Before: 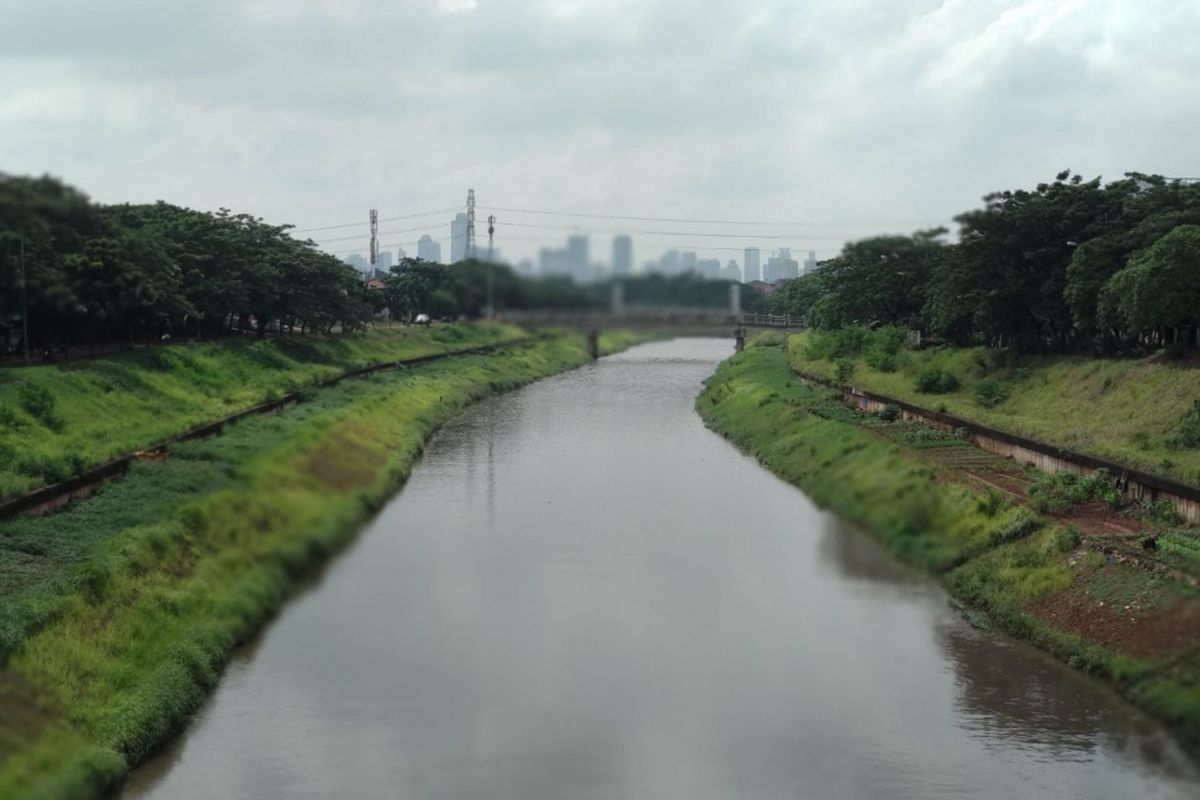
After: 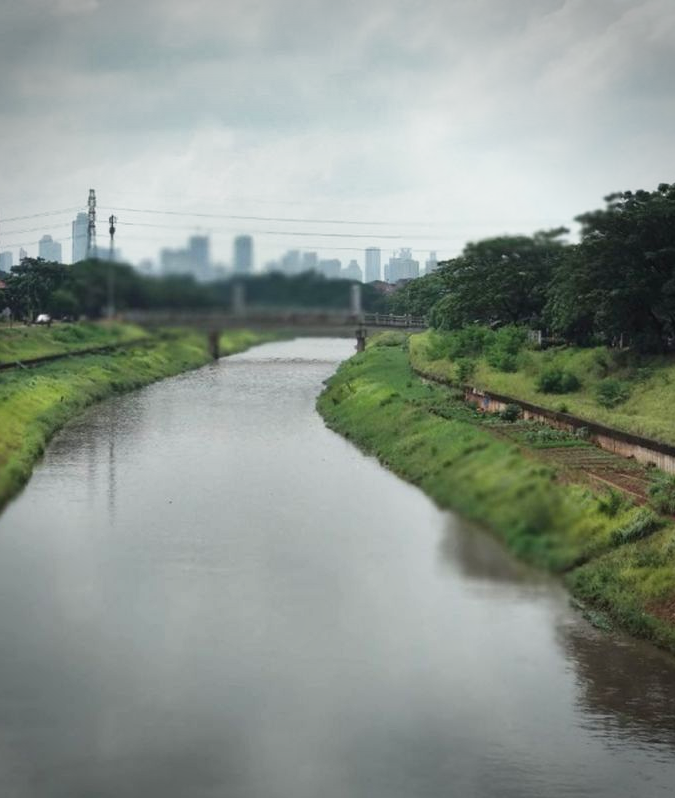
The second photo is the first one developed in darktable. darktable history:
base curve: curves: ch0 [(0, 0) (0.579, 0.807) (1, 1)], preserve colors none
shadows and highlights: radius 101.32, shadows 50.67, highlights -65.43, soften with gaussian
crop: left 31.584%, top 0.017%, right 11.604%
vignetting: fall-off start 75.03%, brightness -0.562, saturation 0.001, width/height ratio 1.077
